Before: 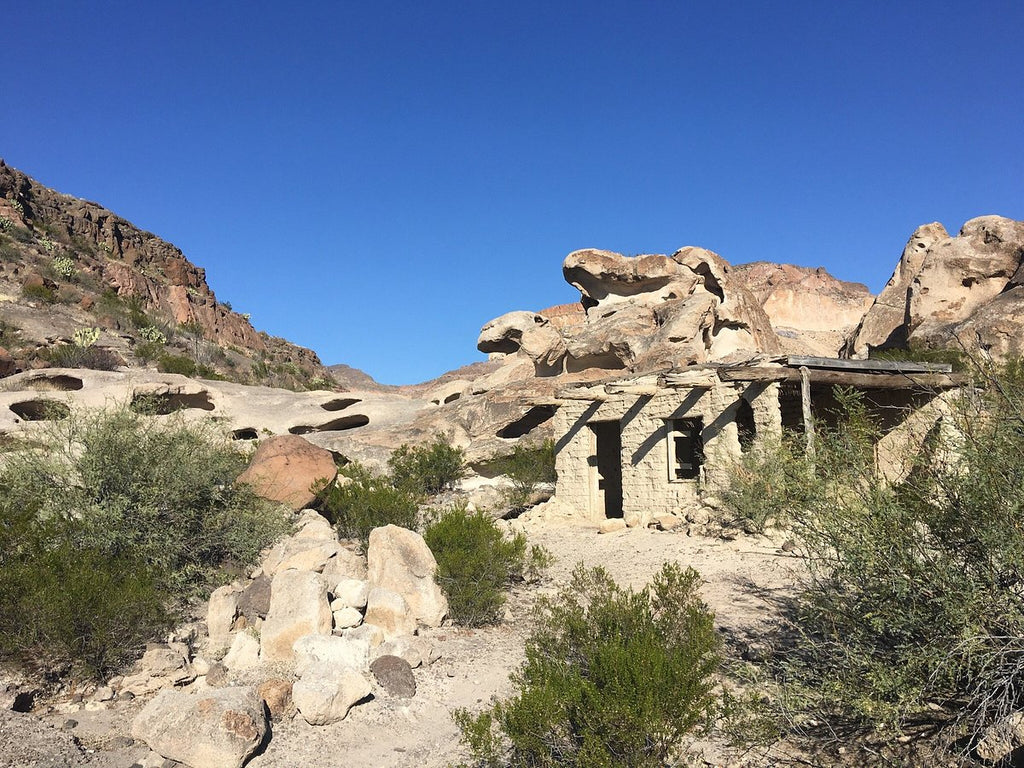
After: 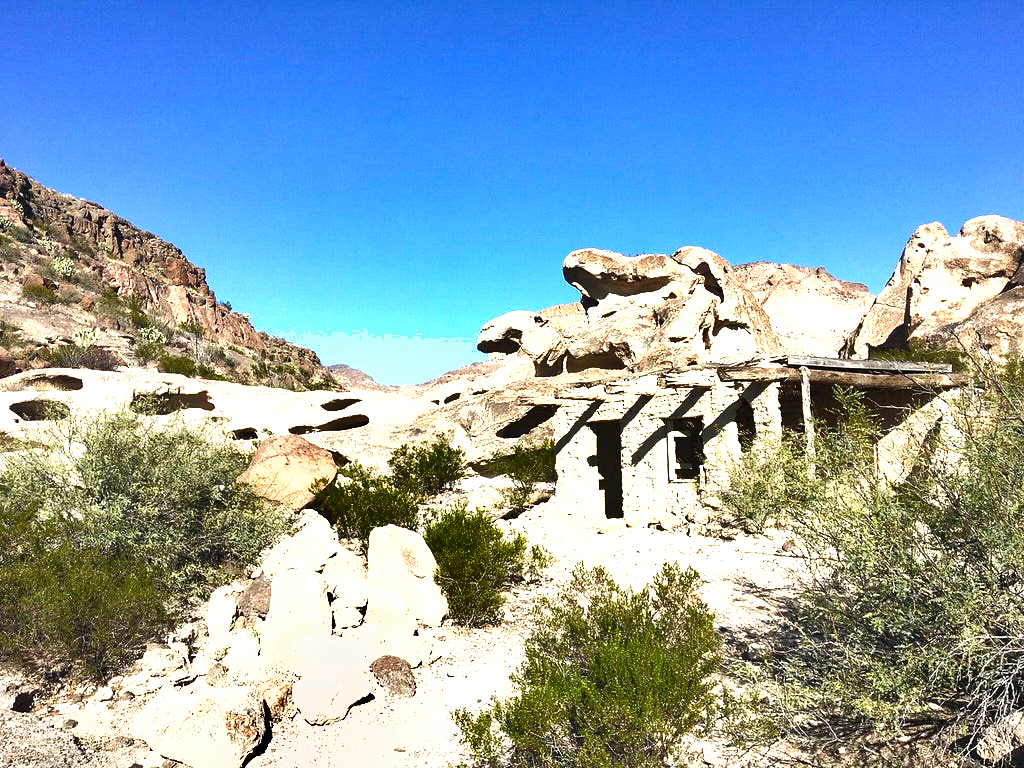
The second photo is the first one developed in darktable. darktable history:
color balance rgb: shadows lift › luminance -20%, power › hue 72.24°, highlights gain › luminance 15%, global offset › hue 171.6°, perceptual saturation grading › highlights -15%, perceptual saturation grading › shadows 25%, global vibrance 30%, contrast 10%
shadows and highlights: soften with gaussian
tone equalizer: on, module defaults
exposure: black level correction 0, exposure 0.9 EV, compensate exposure bias true, compensate highlight preservation false
